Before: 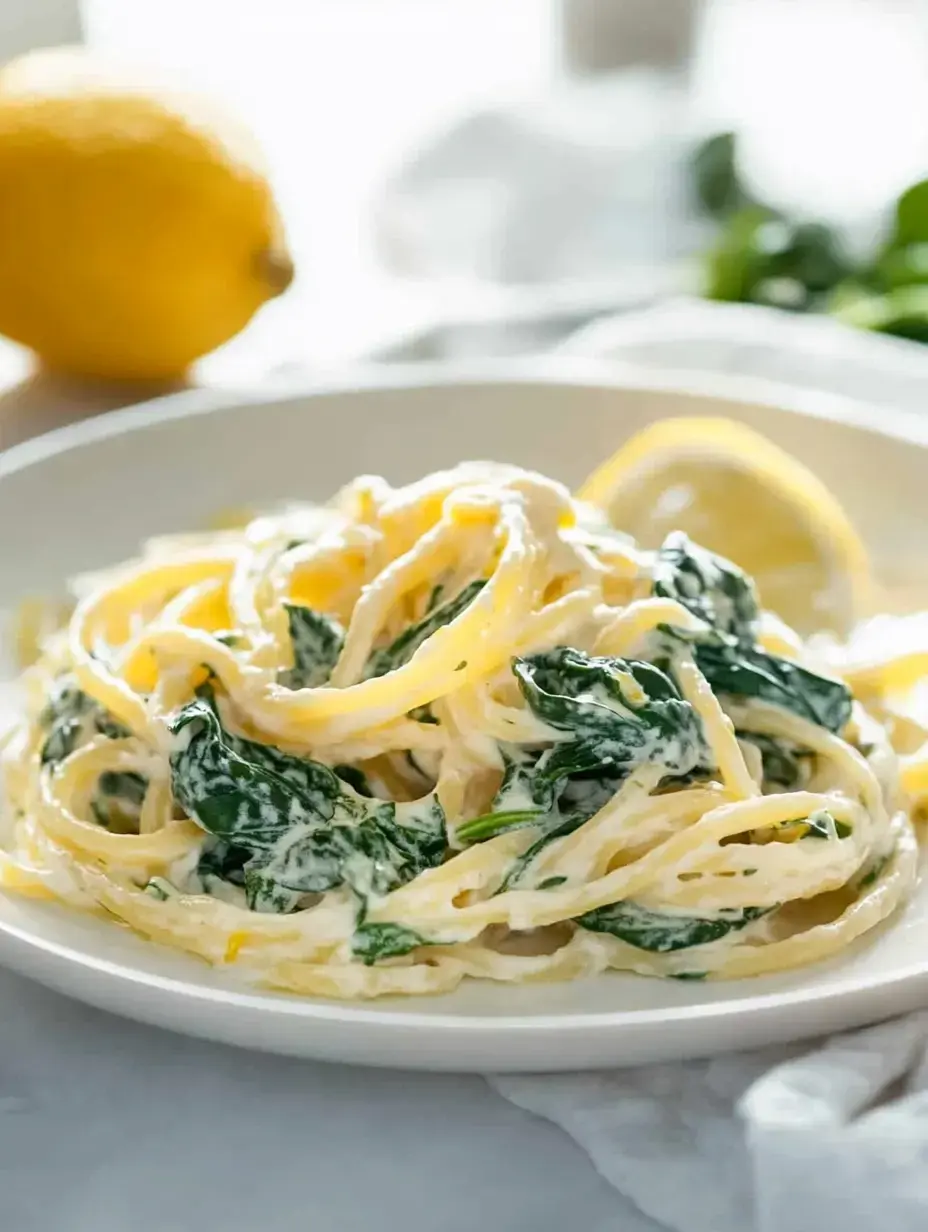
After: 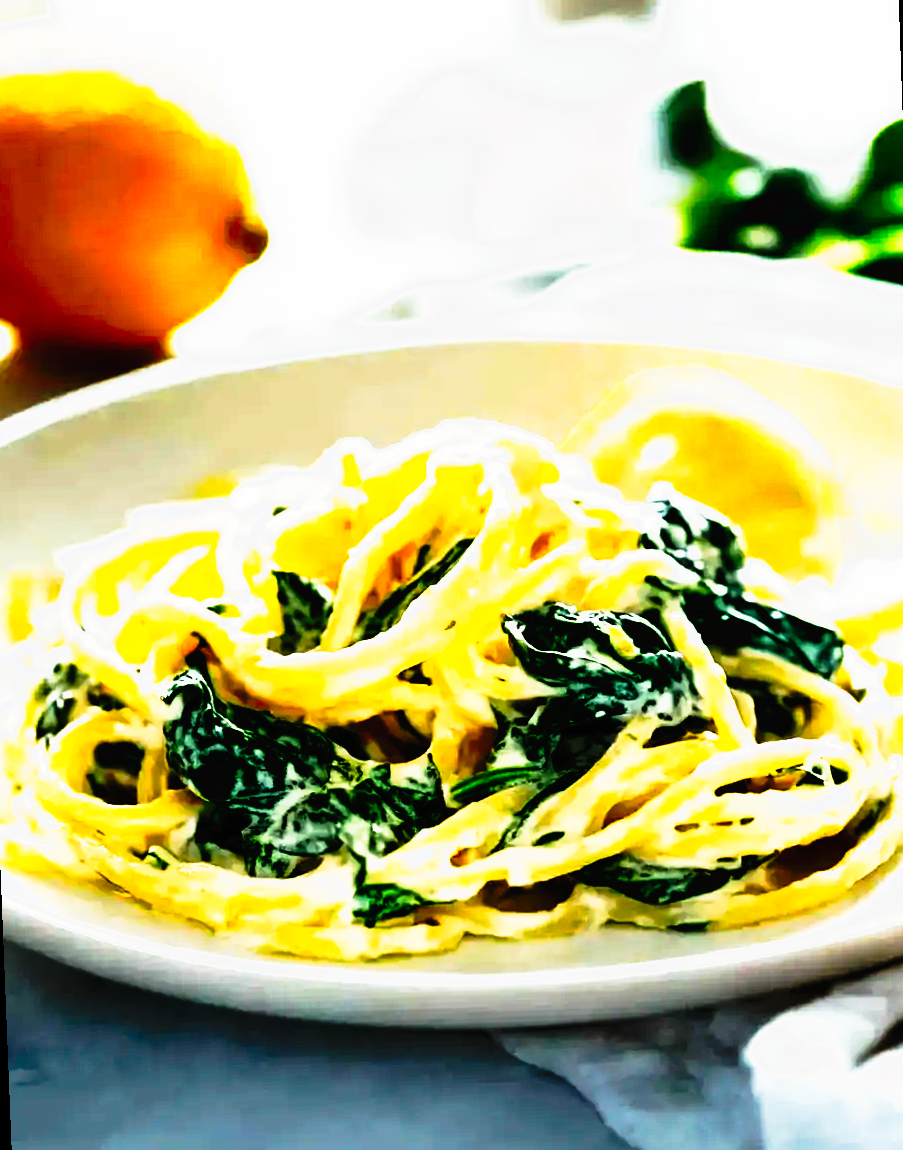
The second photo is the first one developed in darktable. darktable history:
tone equalizer: on, module defaults
tone curve: curves: ch0 [(0, 0) (0.003, 0.005) (0.011, 0.005) (0.025, 0.006) (0.044, 0.008) (0.069, 0.01) (0.1, 0.012) (0.136, 0.015) (0.177, 0.019) (0.224, 0.017) (0.277, 0.015) (0.335, 0.018) (0.399, 0.043) (0.468, 0.118) (0.543, 0.349) (0.623, 0.591) (0.709, 0.88) (0.801, 0.983) (0.898, 0.973) (1, 1)], preserve colors none
rotate and perspective: rotation -2.12°, lens shift (vertical) 0.009, lens shift (horizontal) -0.008, automatic cropping original format, crop left 0.036, crop right 0.964, crop top 0.05, crop bottom 0.959
